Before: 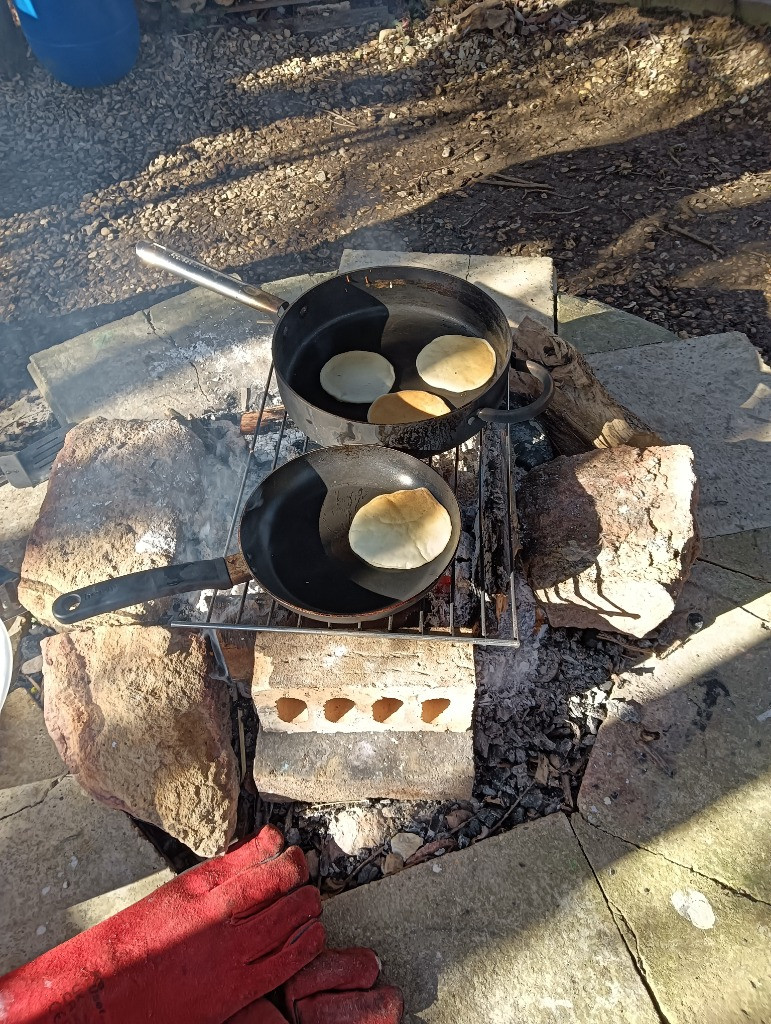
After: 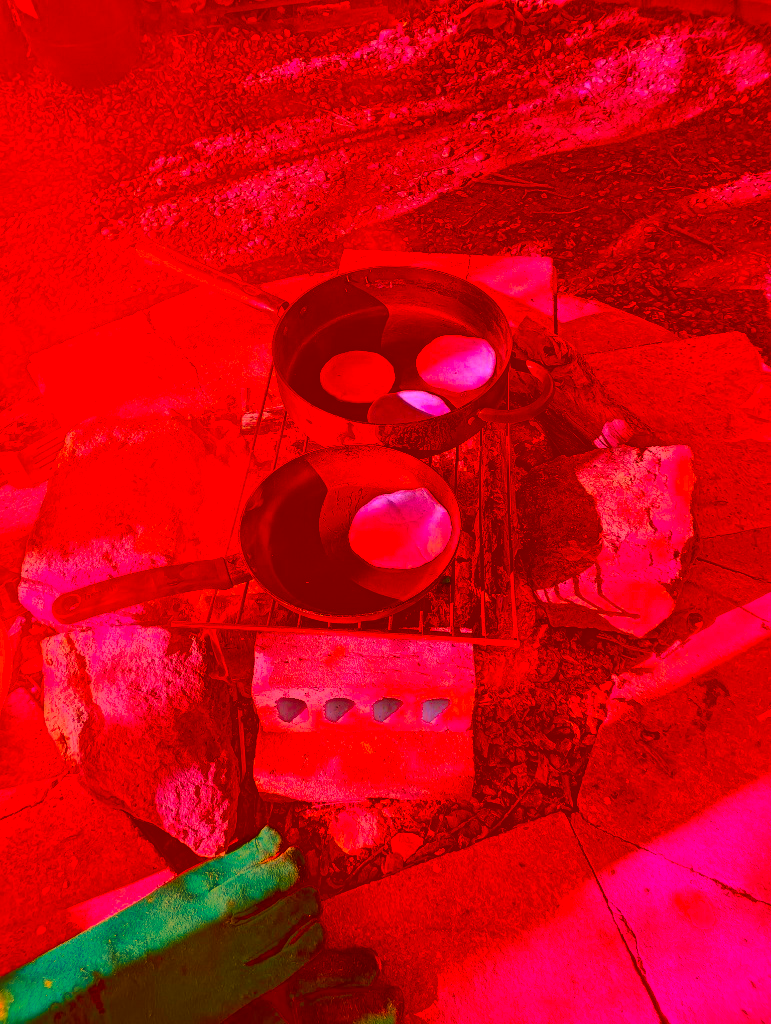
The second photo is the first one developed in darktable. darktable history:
color correction: highlights a* -38.99, highlights b* -39.79, shadows a* -39.65, shadows b* -39.41, saturation -2.95
shadows and highlights: shadows 37.12, highlights -27.4, soften with gaussian
exposure: exposure -0.557 EV, compensate highlight preservation false
contrast brightness saturation: contrast 0.044, saturation 0.162
